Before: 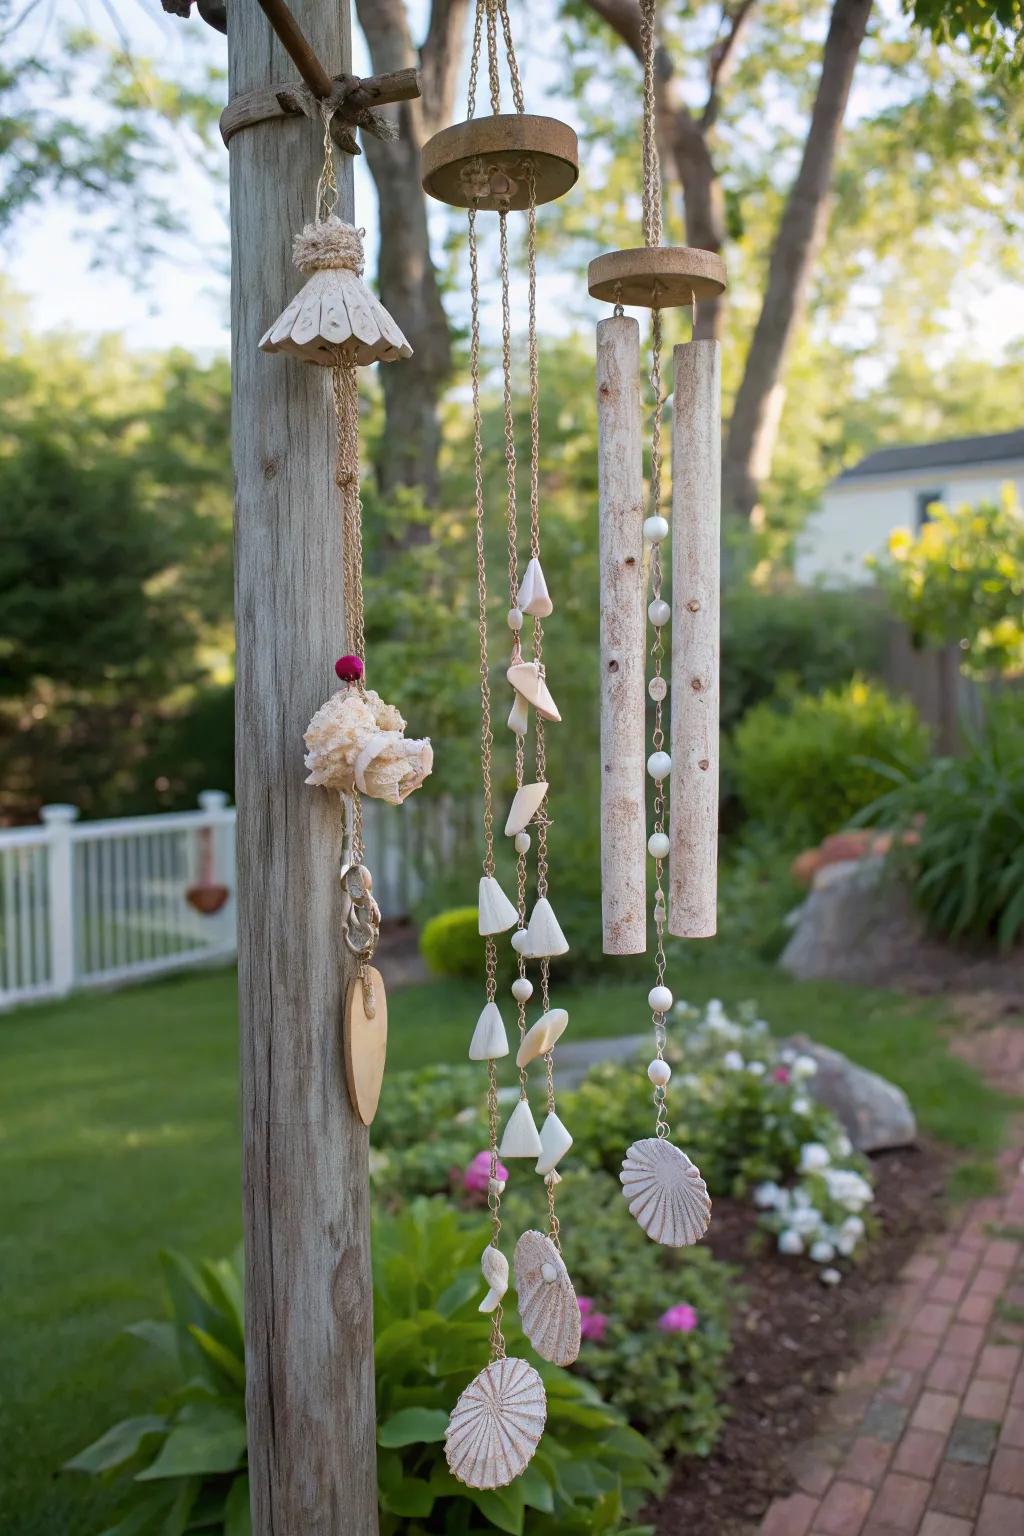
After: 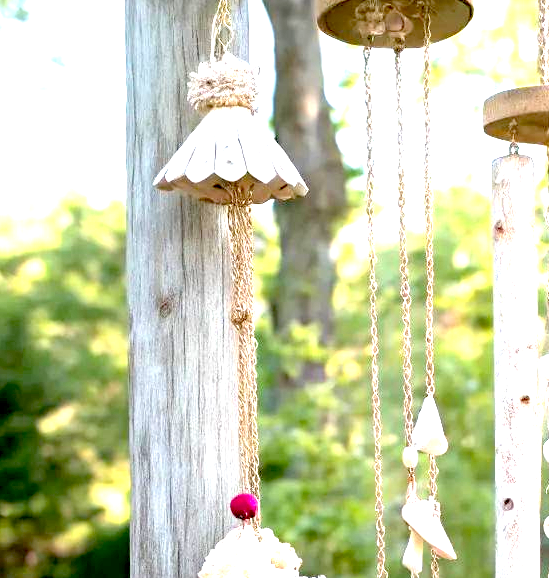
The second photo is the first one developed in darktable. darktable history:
exposure: black level correction 0.014, exposure 1.779 EV, compensate highlight preservation false
crop: left 10.282%, top 10.571%, right 36.101%, bottom 51.777%
